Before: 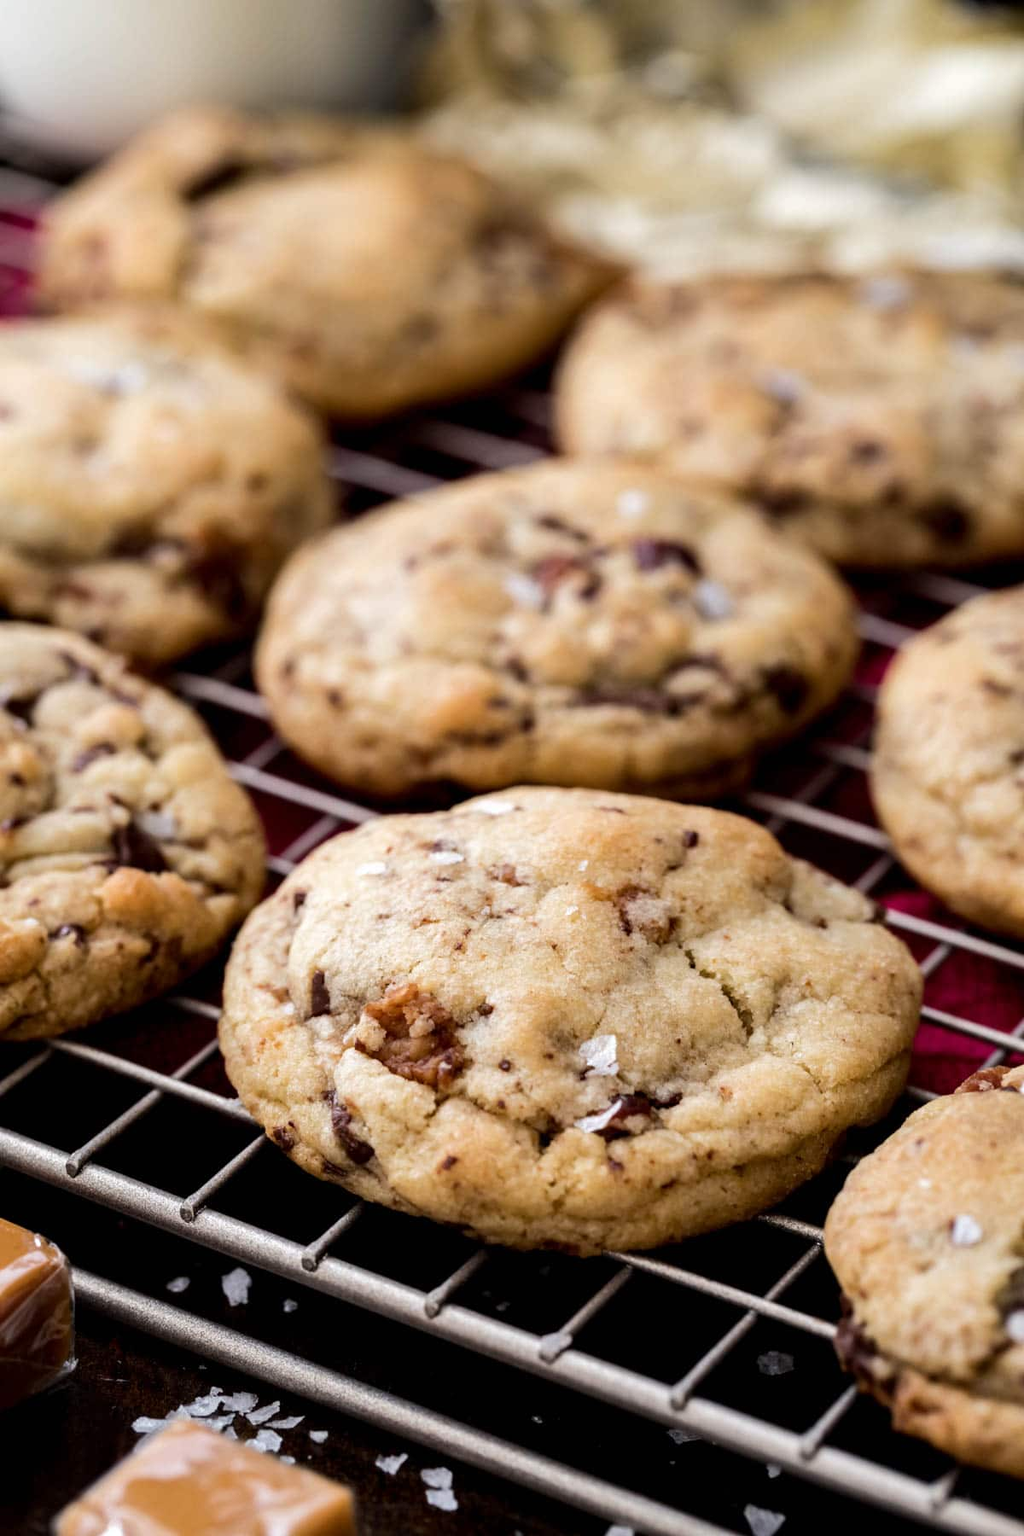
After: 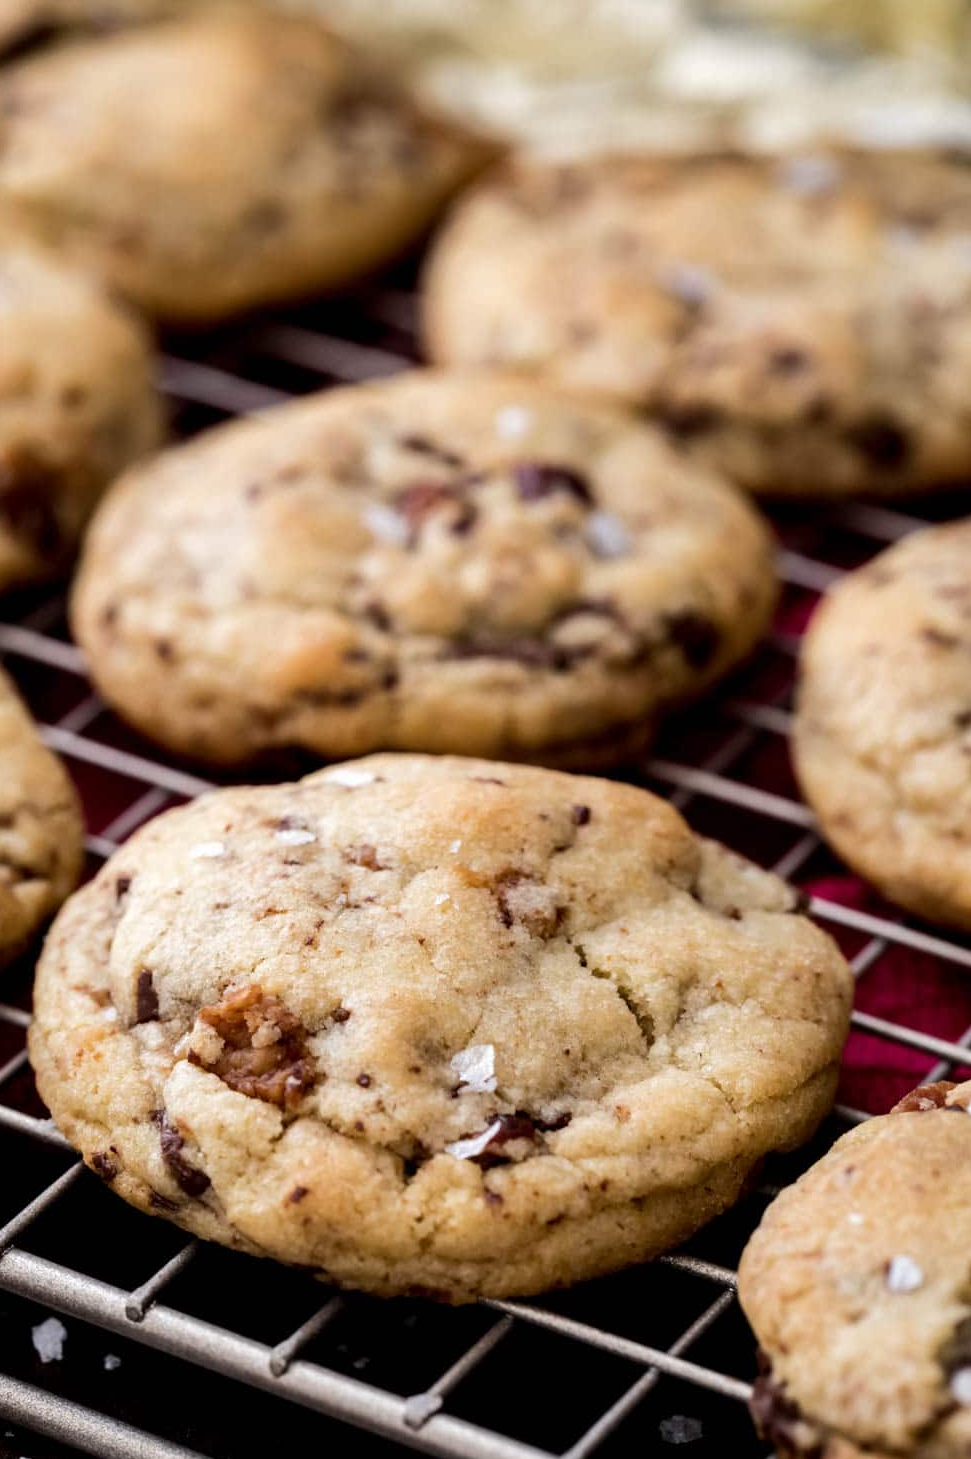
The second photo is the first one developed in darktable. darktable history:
crop: left 19.059%, top 9.362%, right 0%, bottom 9.558%
